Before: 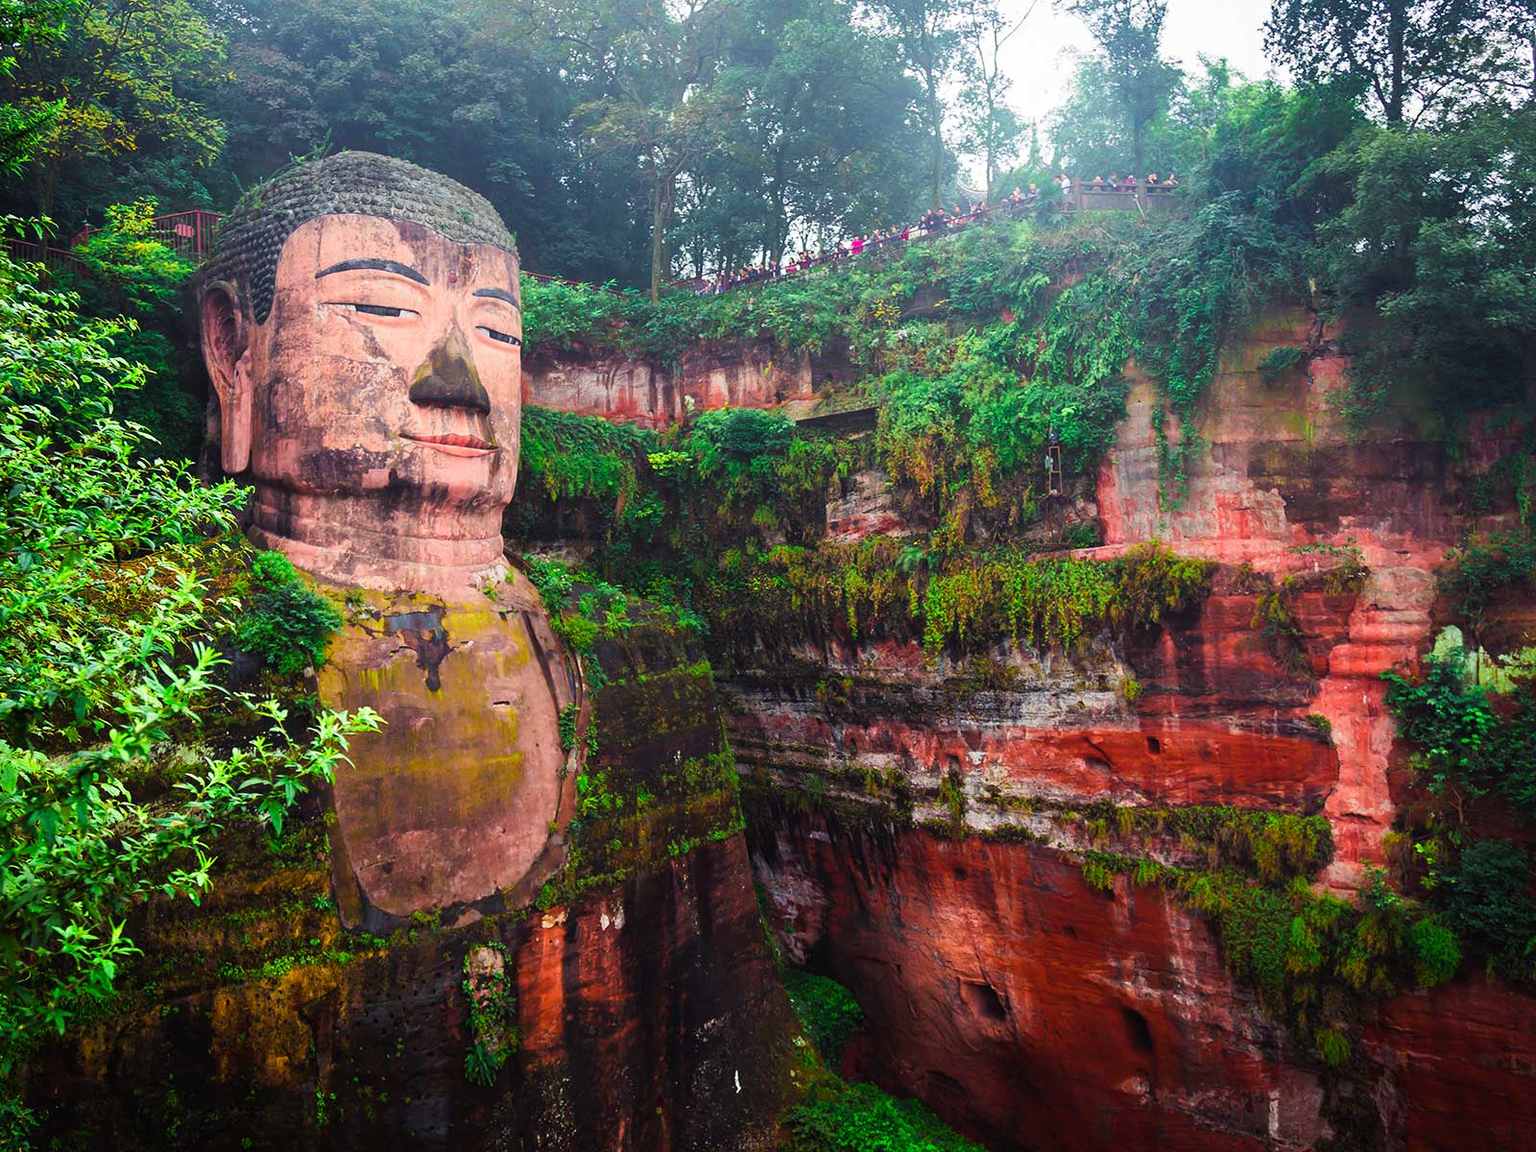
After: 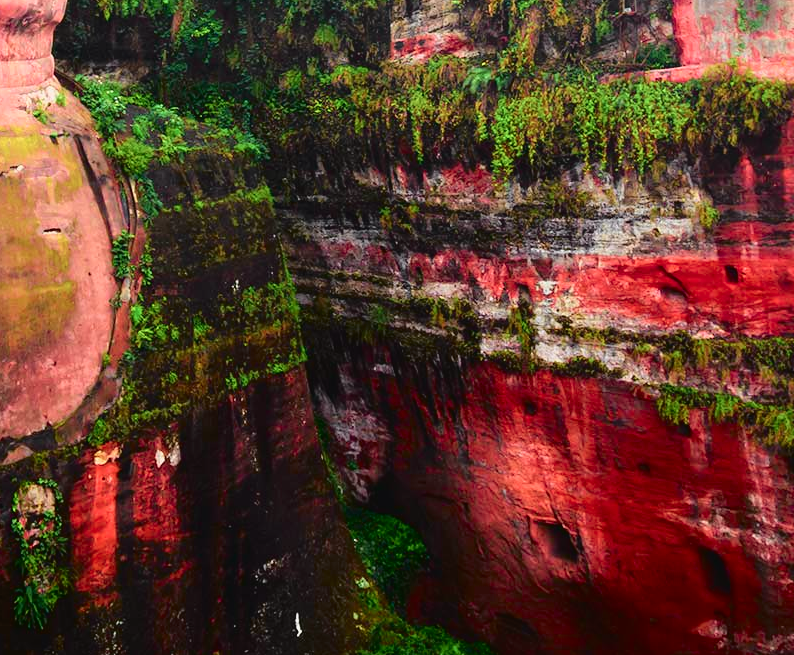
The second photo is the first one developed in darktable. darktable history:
crop: left 29.422%, top 41.891%, right 20.923%, bottom 3.472%
tone curve: curves: ch0 [(0.003, 0.029) (0.037, 0.036) (0.149, 0.117) (0.297, 0.318) (0.422, 0.474) (0.531, 0.6) (0.743, 0.809) (0.889, 0.941) (1, 0.98)]; ch1 [(0, 0) (0.305, 0.325) (0.453, 0.437) (0.482, 0.479) (0.501, 0.5) (0.506, 0.503) (0.564, 0.578) (0.587, 0.625) (0.666, 0.727) (1, 1)]; ch2 [(0, 0) (0.323, 0.277) (0.408, 0.399) (0.45, 0.48) (0.499, 0.502) (0.512, 0.523) (0.57, 0.595) (0.653, 0.671) (0.768, 0.744) (1, 1)], color space Lab, independent channels, preserve colors none
